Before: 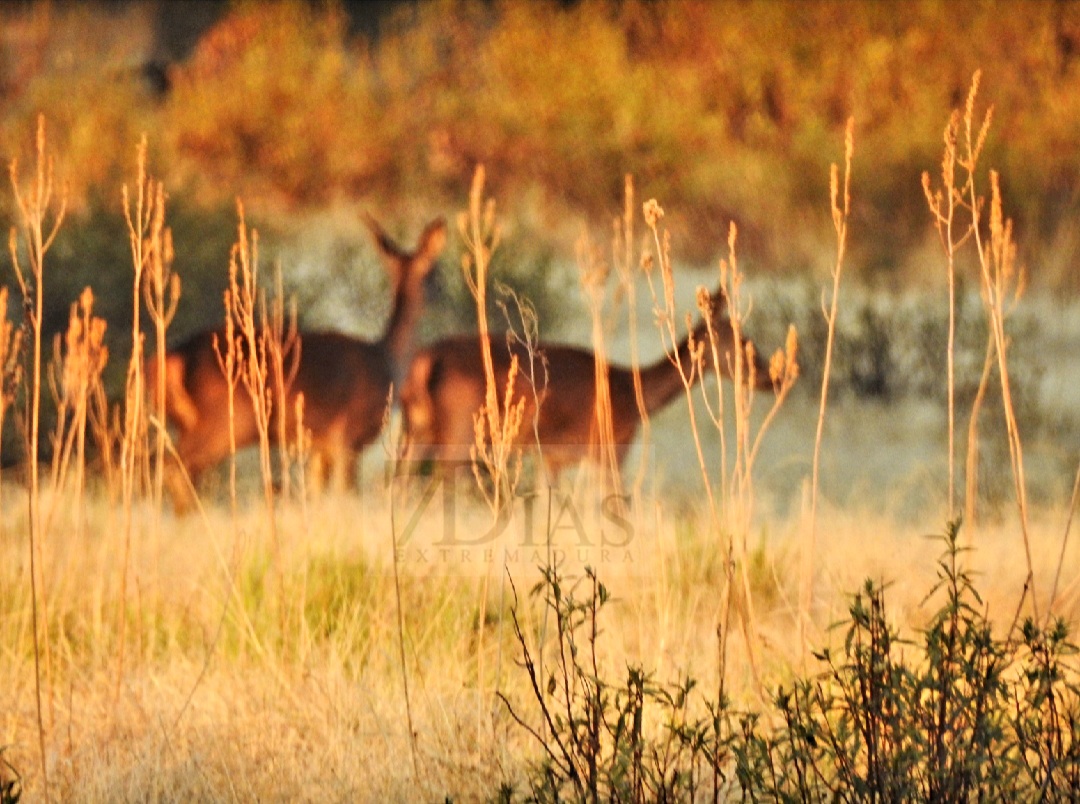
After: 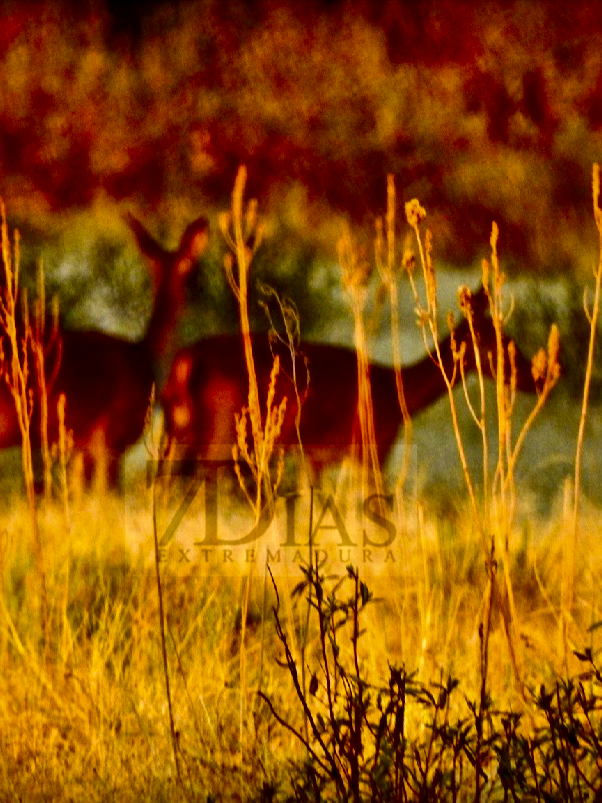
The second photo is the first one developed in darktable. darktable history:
color balance rgb: perceptual saturation grading › global saturation 31.118%, global vibrance 20%
contrast brightness saturation: contrast 0.092, brightness -0.583, saturation 0.172
exposure: black level correction -0.002, exposure 0.034 EV, compensate highlight preservation false
crop: left 22.066%, right 22.151%, bottom 0.01%
local contrast: mode bilateral grid, contrast 20, coarseness 21, detail 150%, midtone range 0.2
